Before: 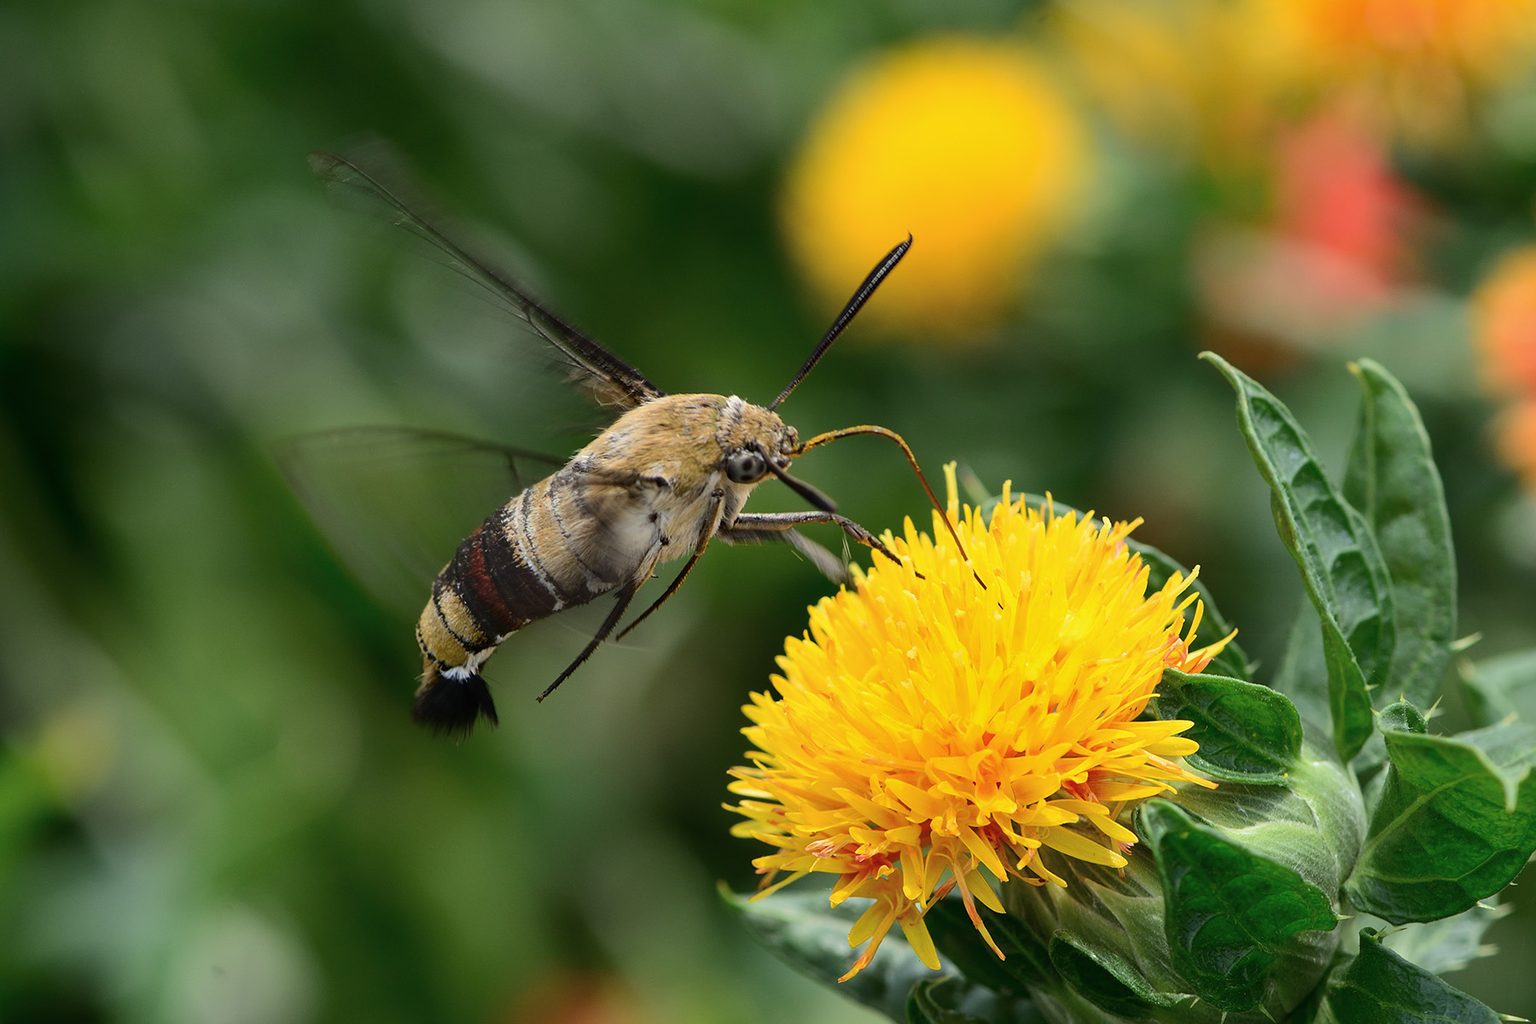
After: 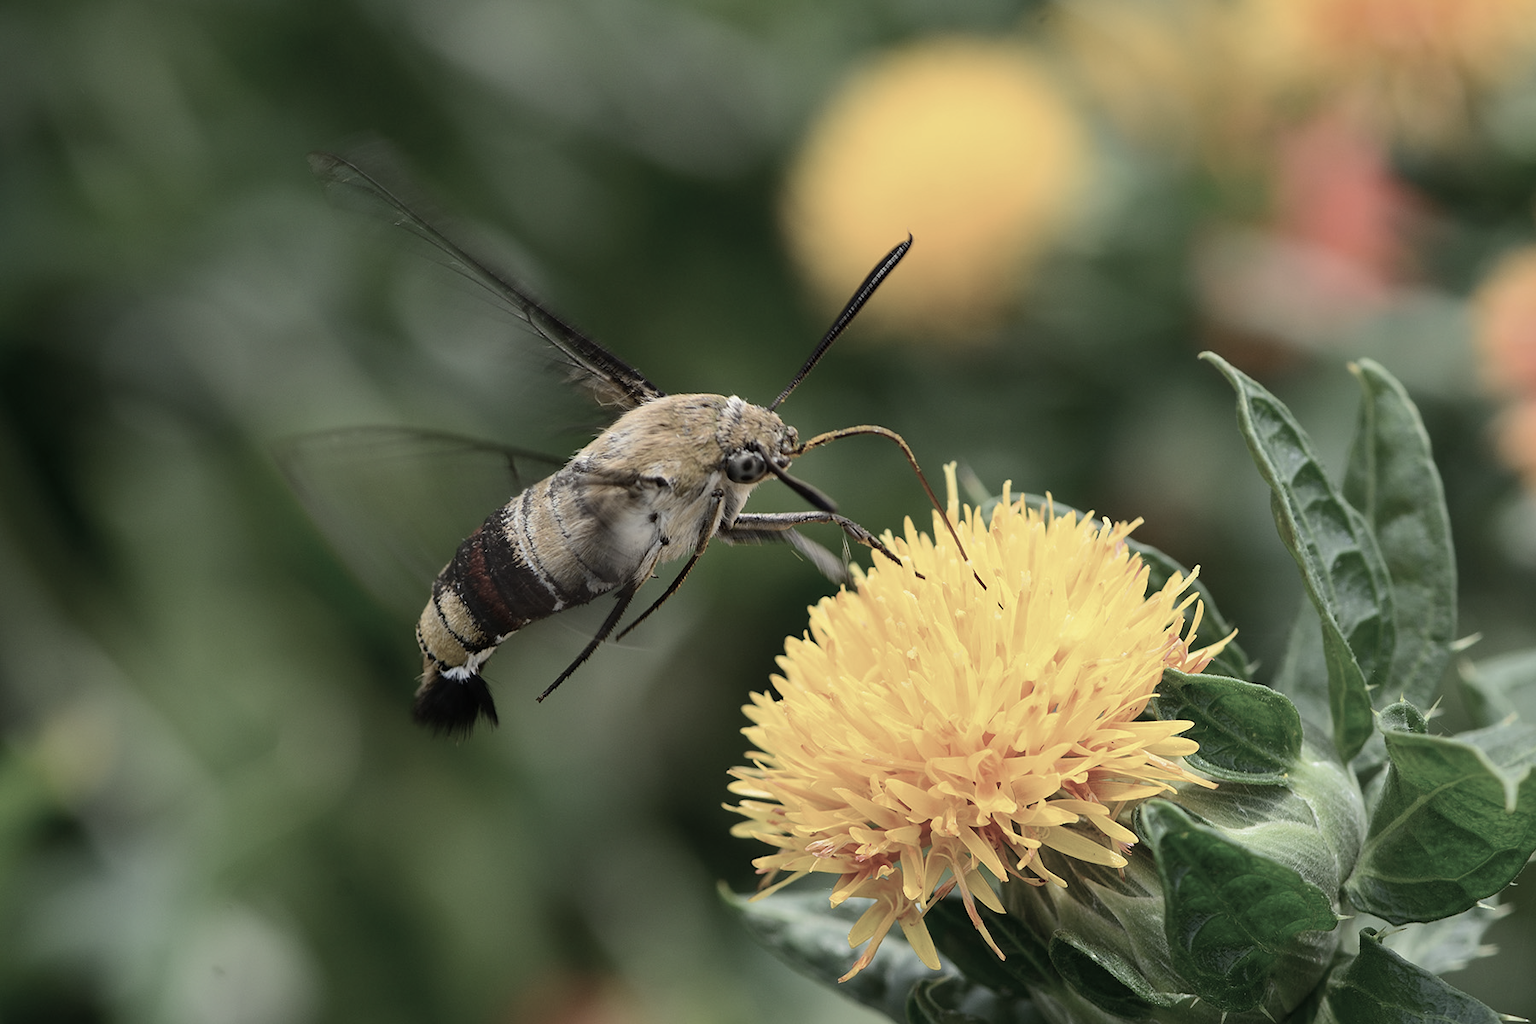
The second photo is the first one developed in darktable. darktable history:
exposure: exposure -0.01 EV, compensate highlight preservation false
color correction: saturation 0.5
